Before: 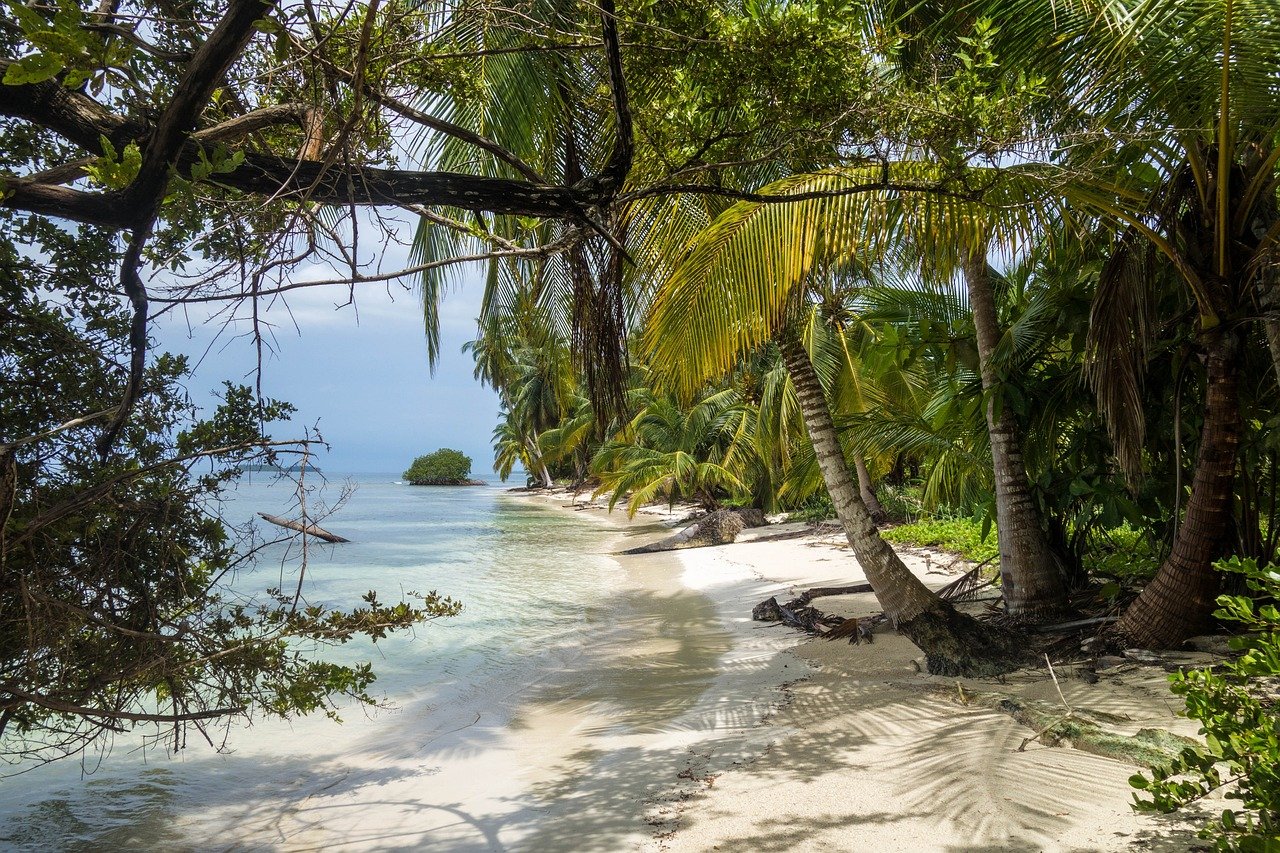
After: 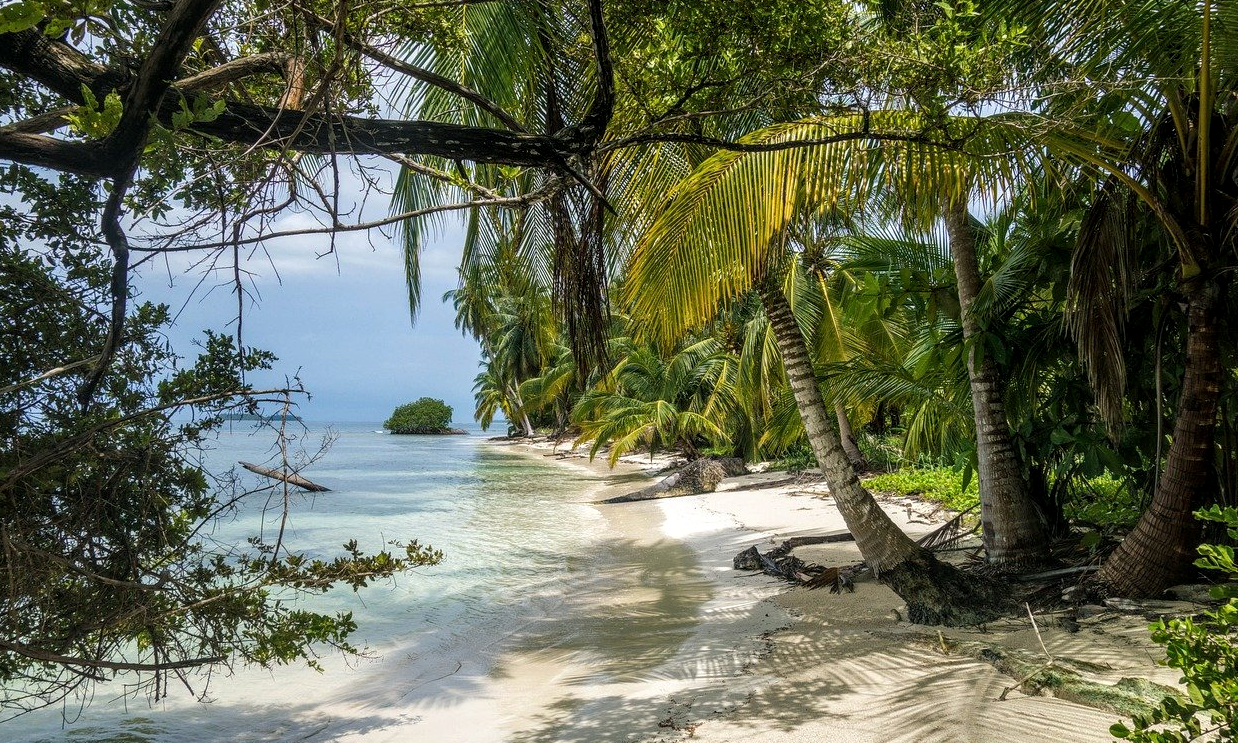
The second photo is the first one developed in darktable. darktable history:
crop: left 1.5%, top 6.092%, right 1.717%, bottom 6.752%
local contrast: on, module defaults
color balance rgb: shadows lift › luminance -7.771%, shadows lift › chroma 2.434%, shadows lift › hue 166.61°, perceptual saturation grading › global saturation 0.156%, global vibrance 11.046%
